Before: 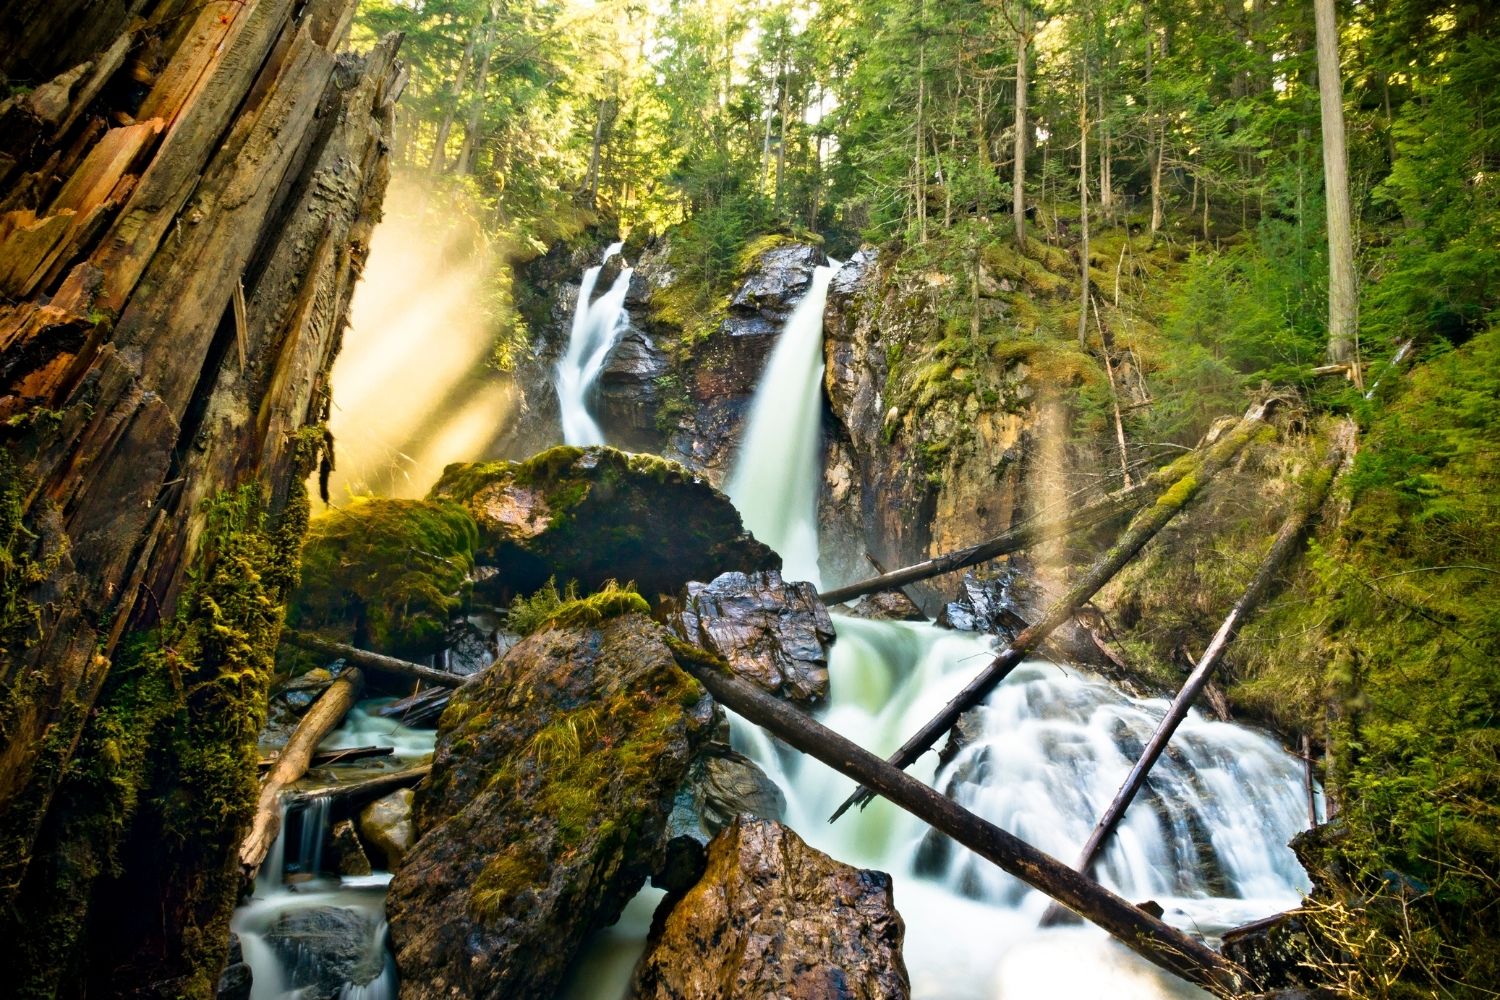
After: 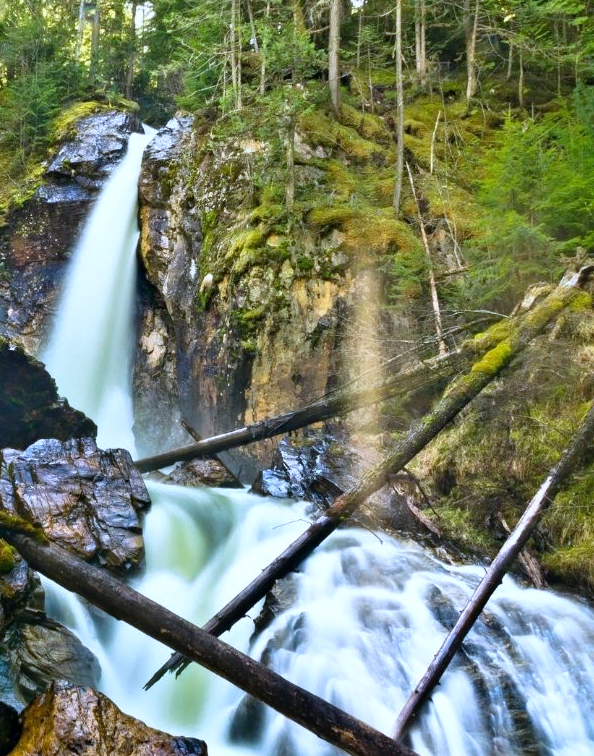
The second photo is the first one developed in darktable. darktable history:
white balance: red 0.948, green 1.02, blue 1.176
crop: left 45.721%, top 13.393%, right 14.118%, bottom 10.01%
